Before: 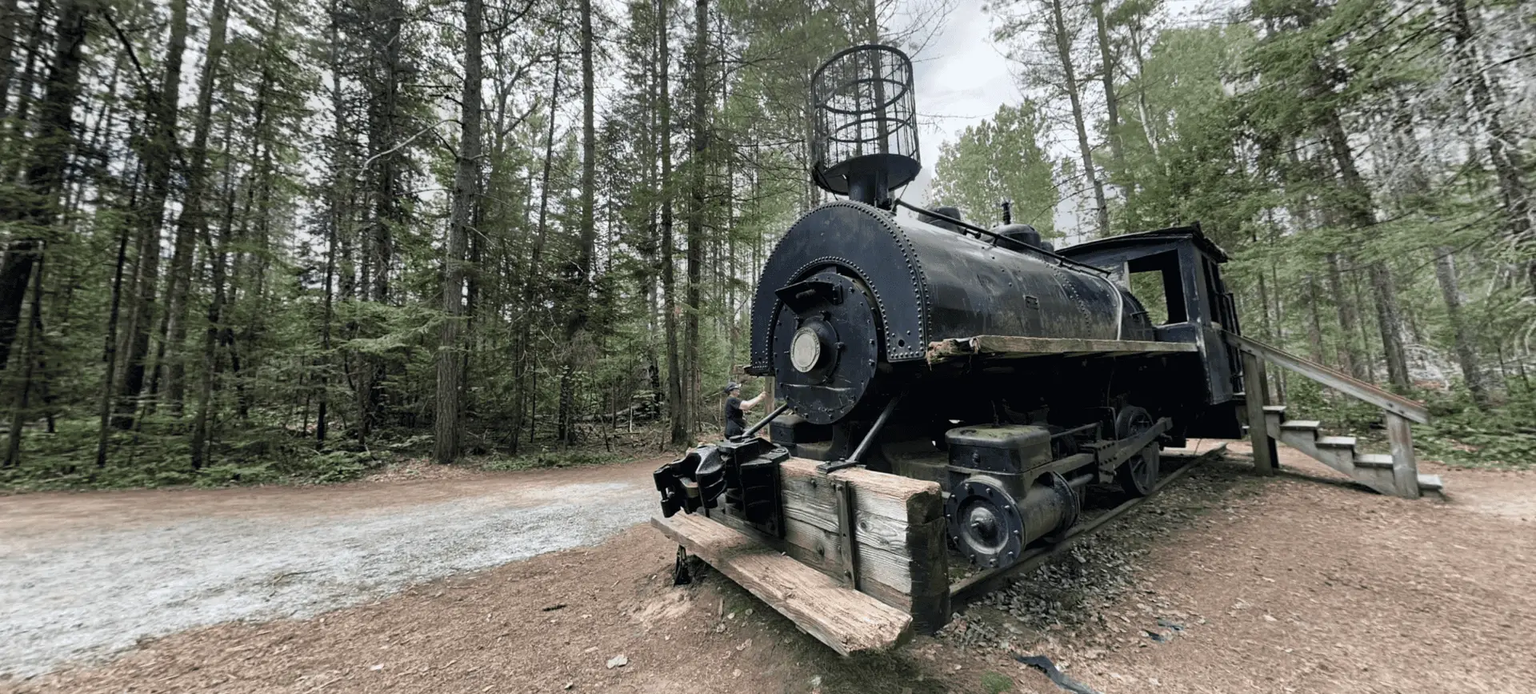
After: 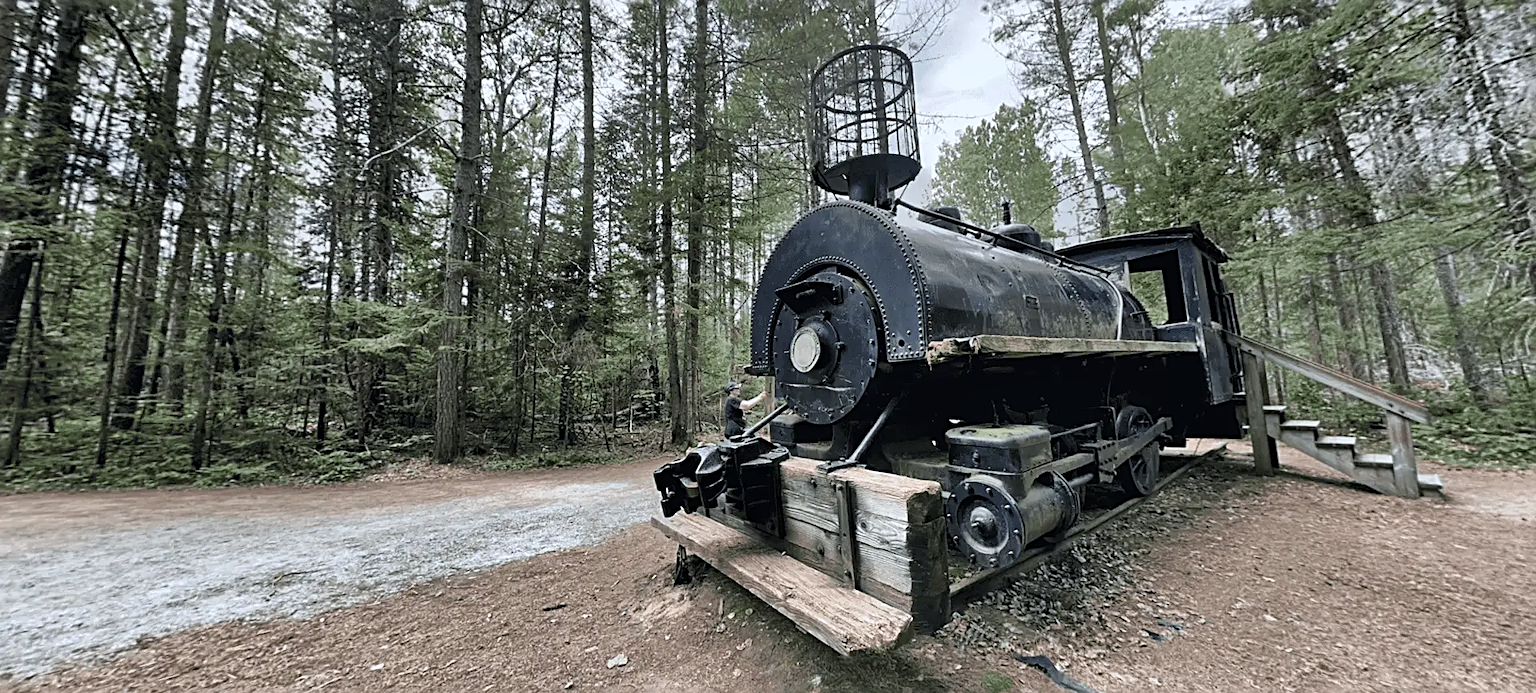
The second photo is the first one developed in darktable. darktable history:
white balance: red 0.98, blue 1.034
sharpen: radius 2.767
shadows and highlights: shadows 60, soften with gaussian
